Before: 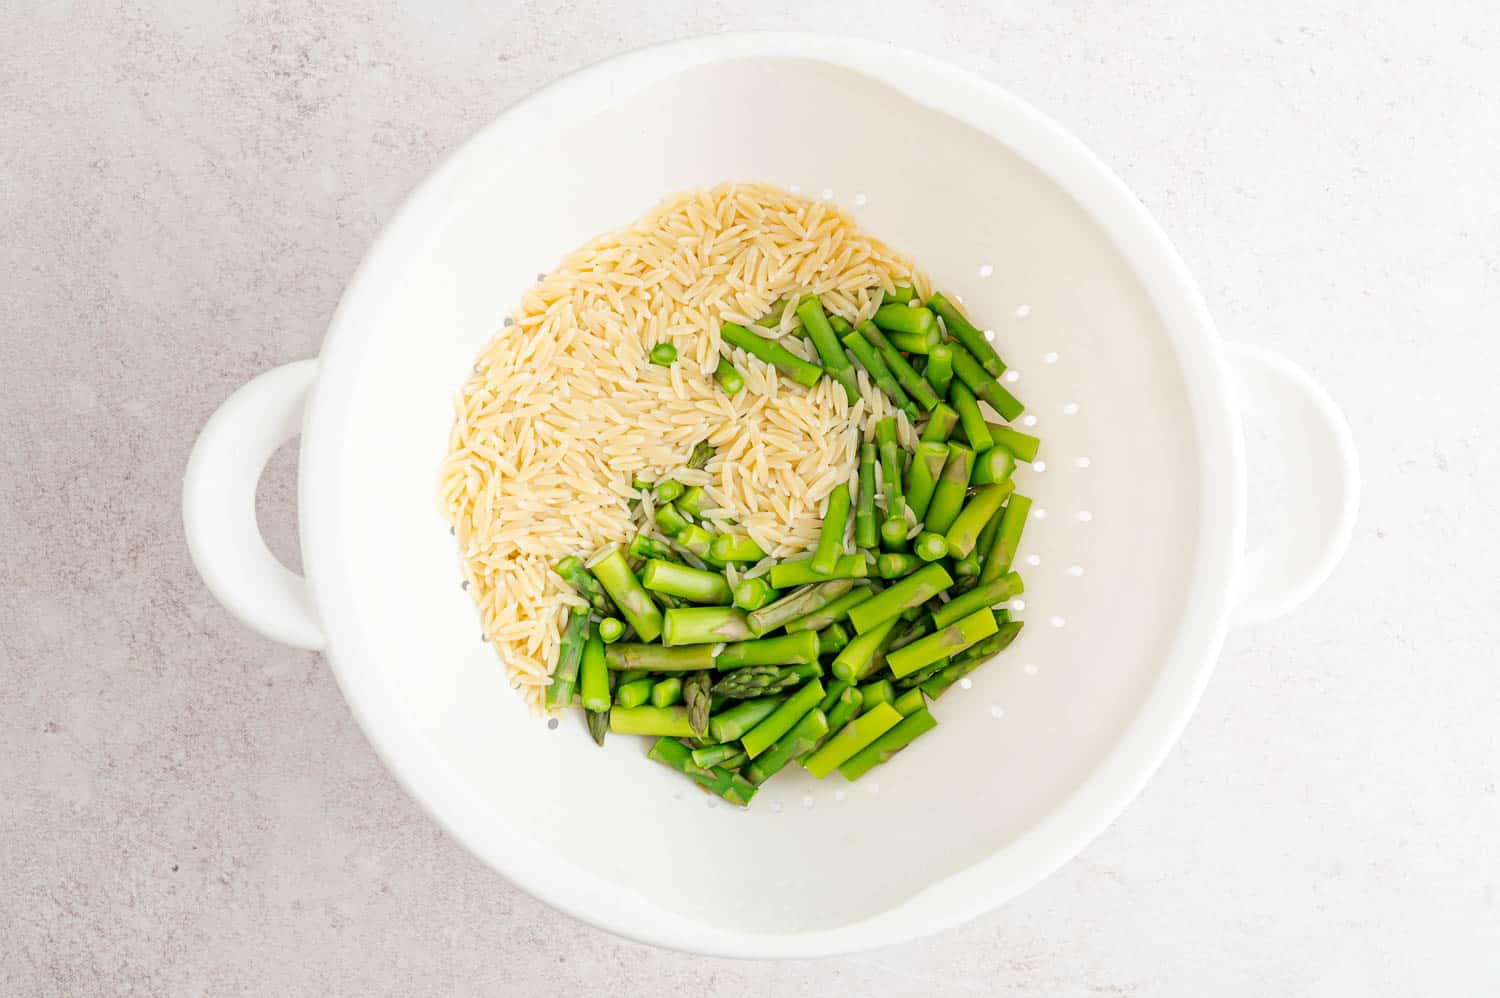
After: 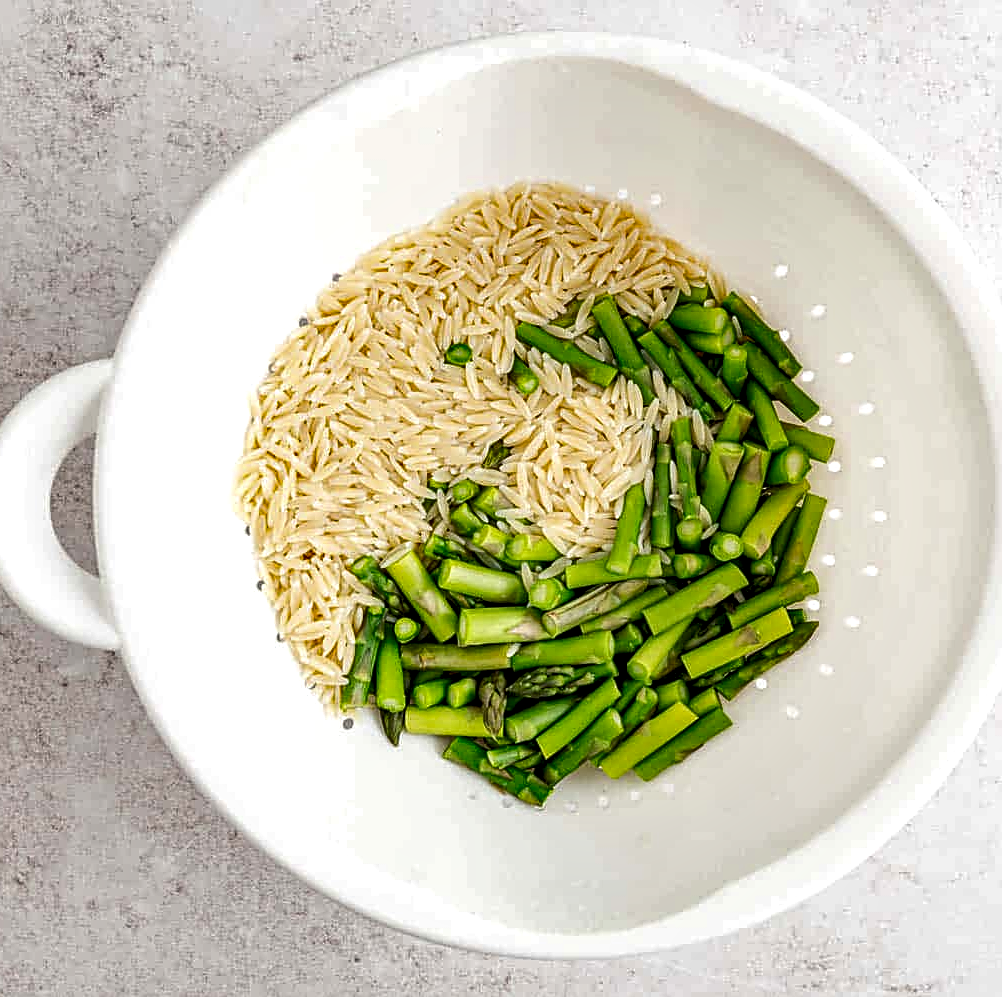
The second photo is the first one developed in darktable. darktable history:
local contrast: highlights 60%, shadows 61%, detail 160%
crop and rotate: left 13.672%, right 19.51%
shadows and highlights: soften with gaussian
sharpen: on, module defaults
contrast brightness saturation: saturation -0.036
